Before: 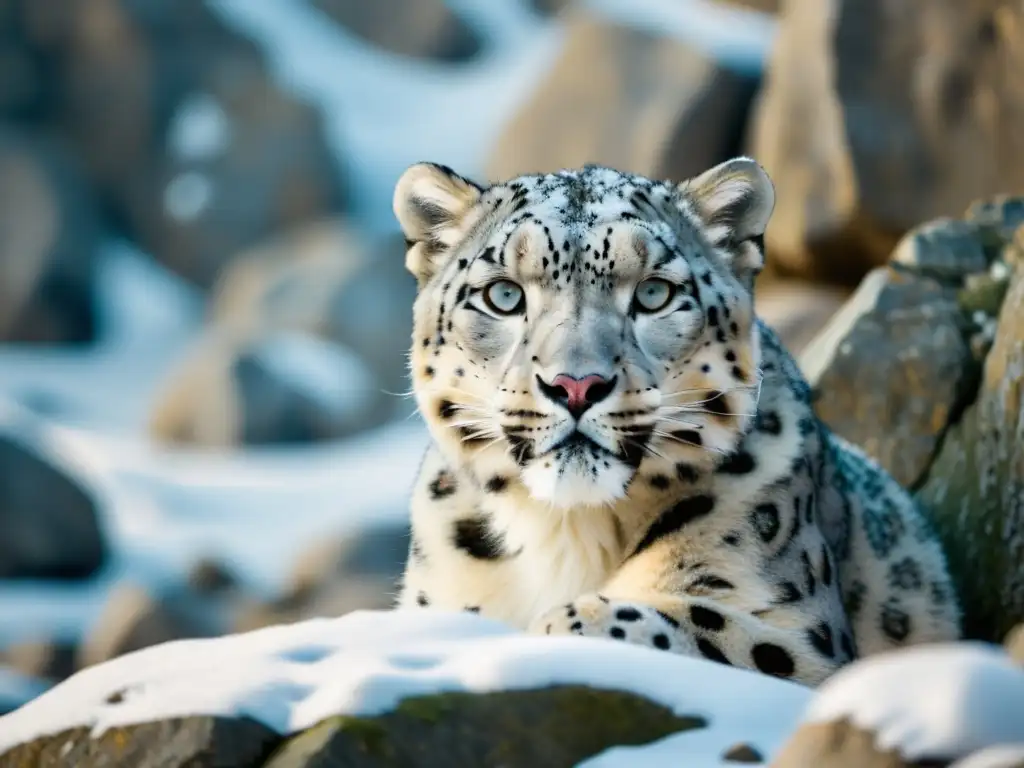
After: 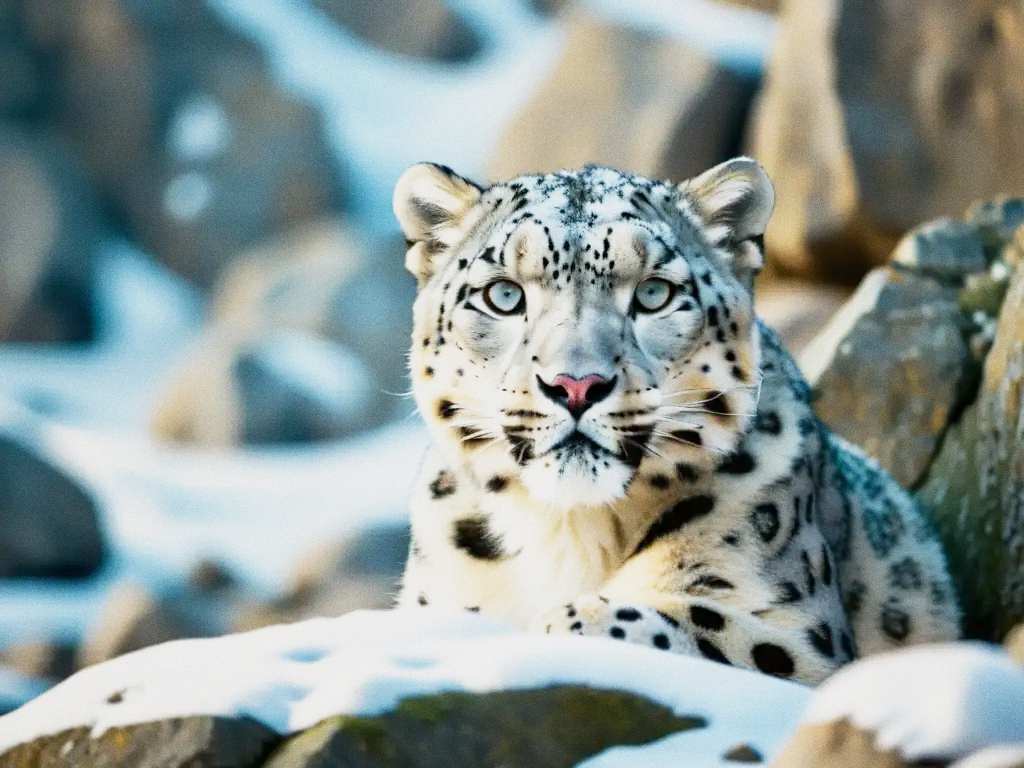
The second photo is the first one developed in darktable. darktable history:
base curve: curves: ch0 [(0, 0) (0.088, 0.125) (0.176, 0.251) (0.354, 0.501) (0.613, 0.749) (1, 0.877)], preserve colors none
grain: coarseness 0.09 ISO
